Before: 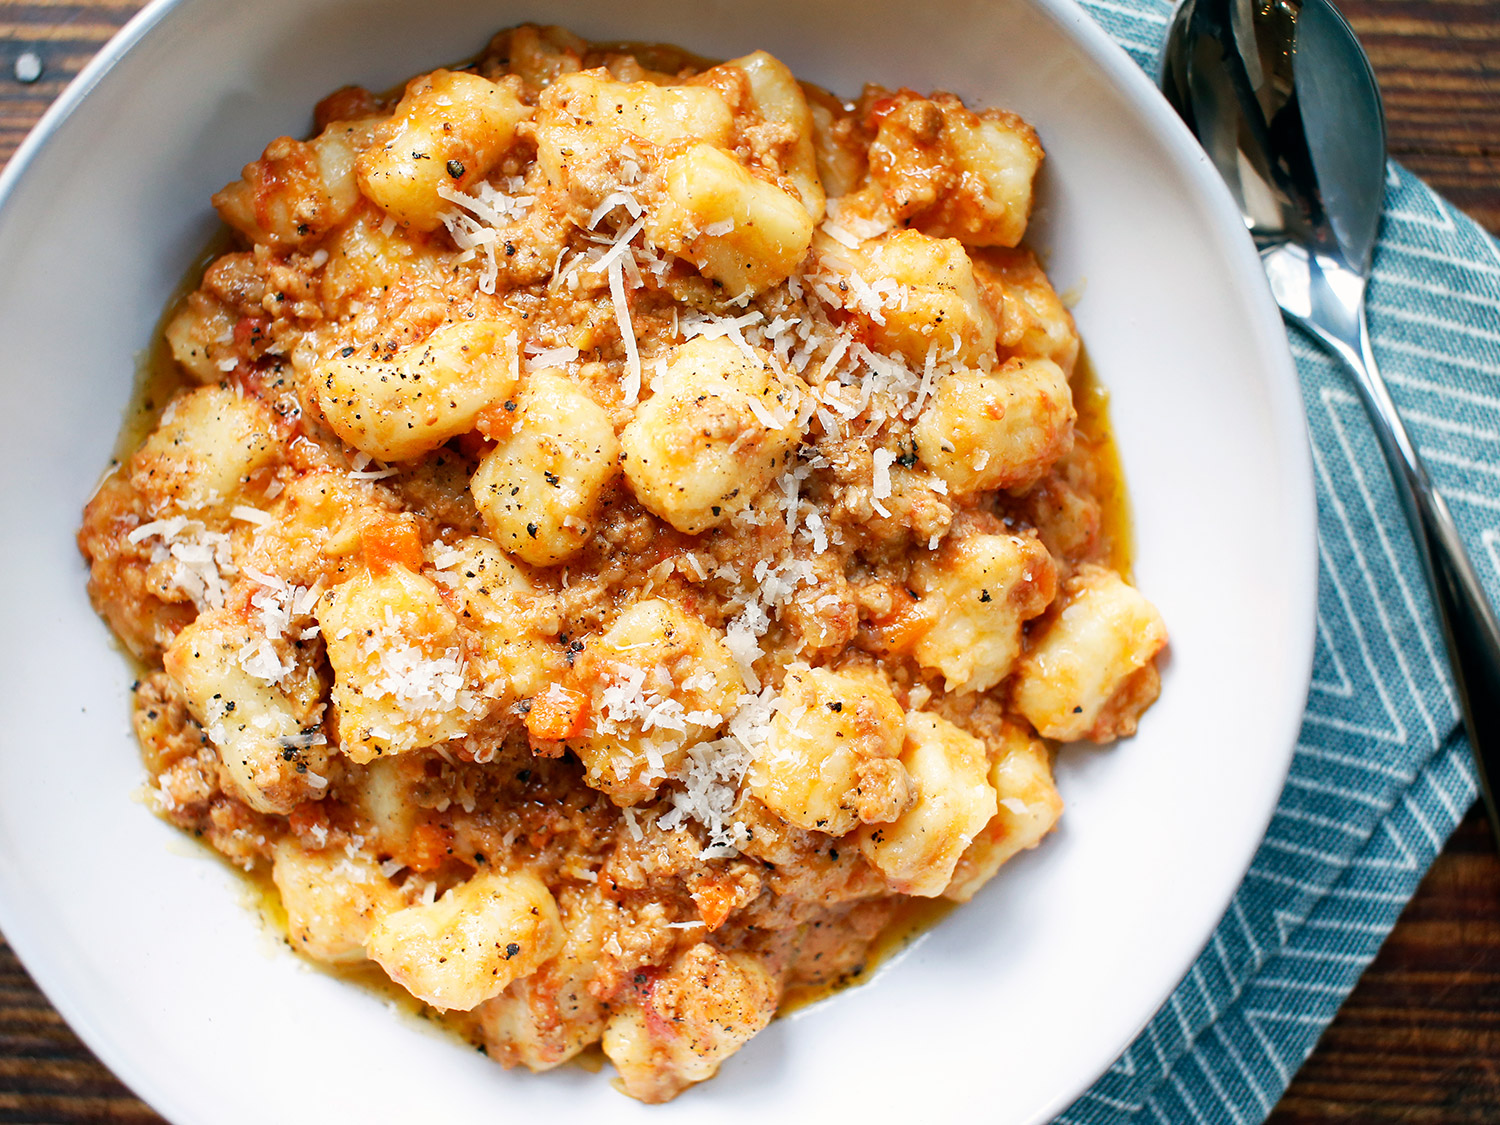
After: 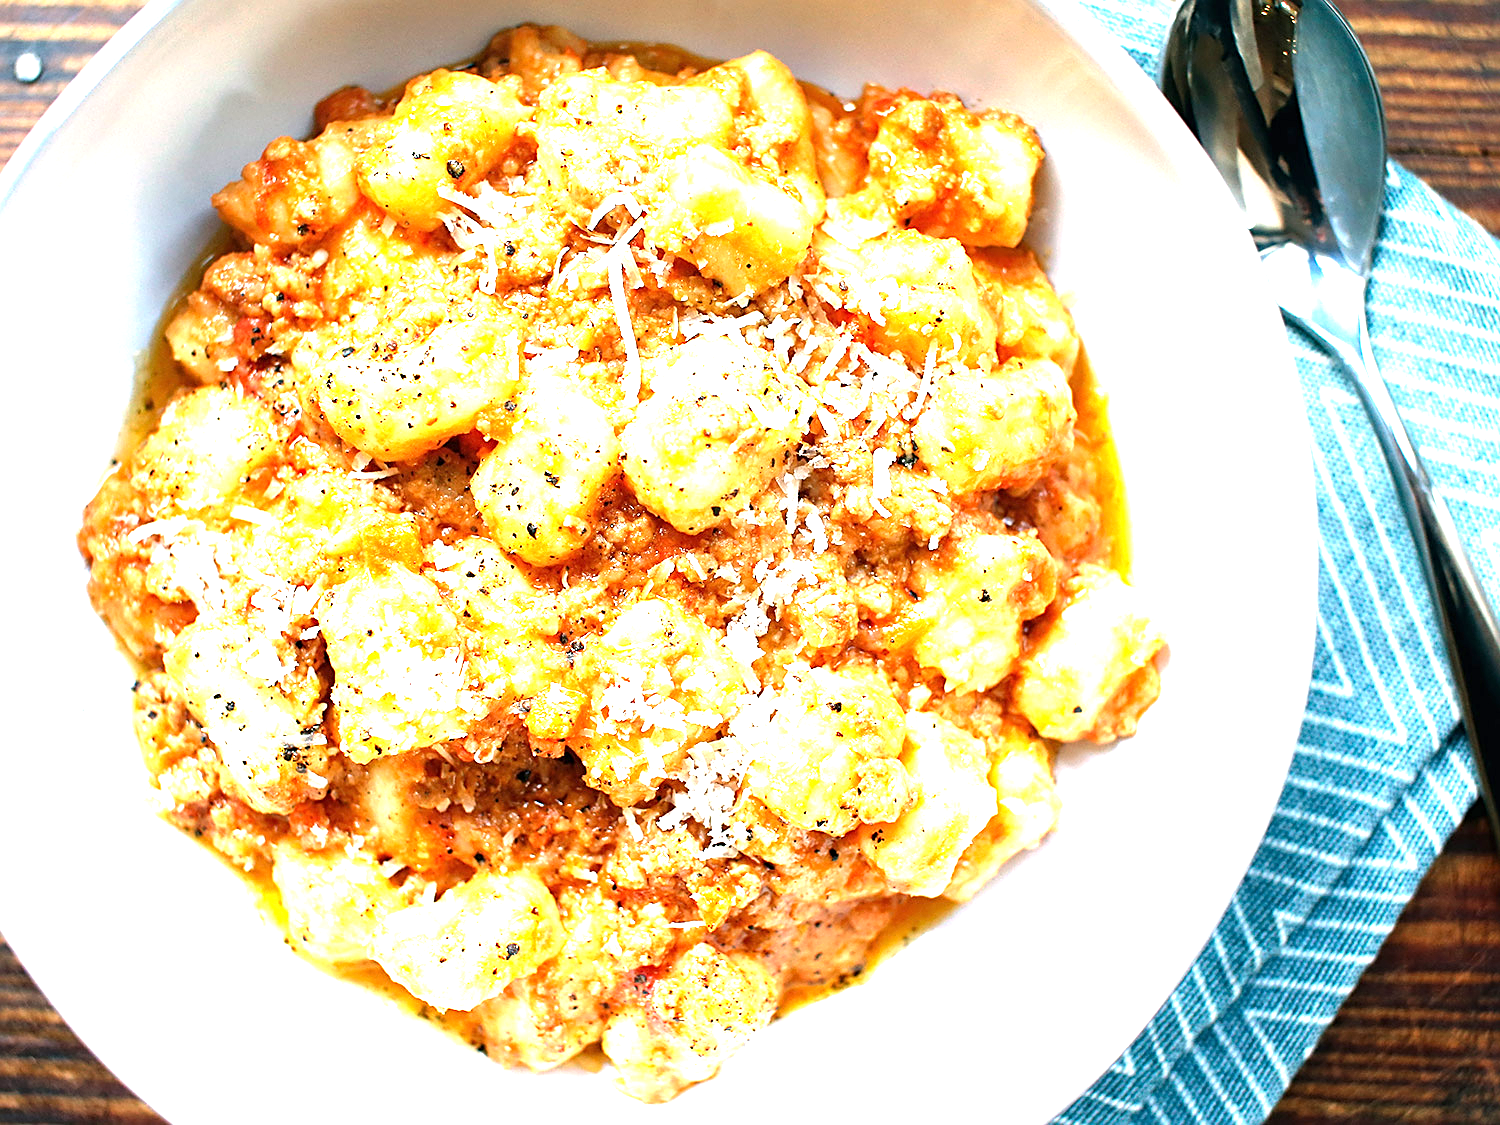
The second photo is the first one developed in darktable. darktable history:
sharpen: on, module defaults
exposure: black level correction 0, exposure 1.199 EV, compensate exposure bias true, compensate highlight preservation false
tone equalizer: -8 EV -0.42 EV, -7 EV -0.385 EV, -6 EV -0.311 EV, -5 EV -0.211 EV, -3 EV 0.205 EV, -2 EV 0.318 EV, -1 EV 0.392 EV, +0 EV 0.408 EV
